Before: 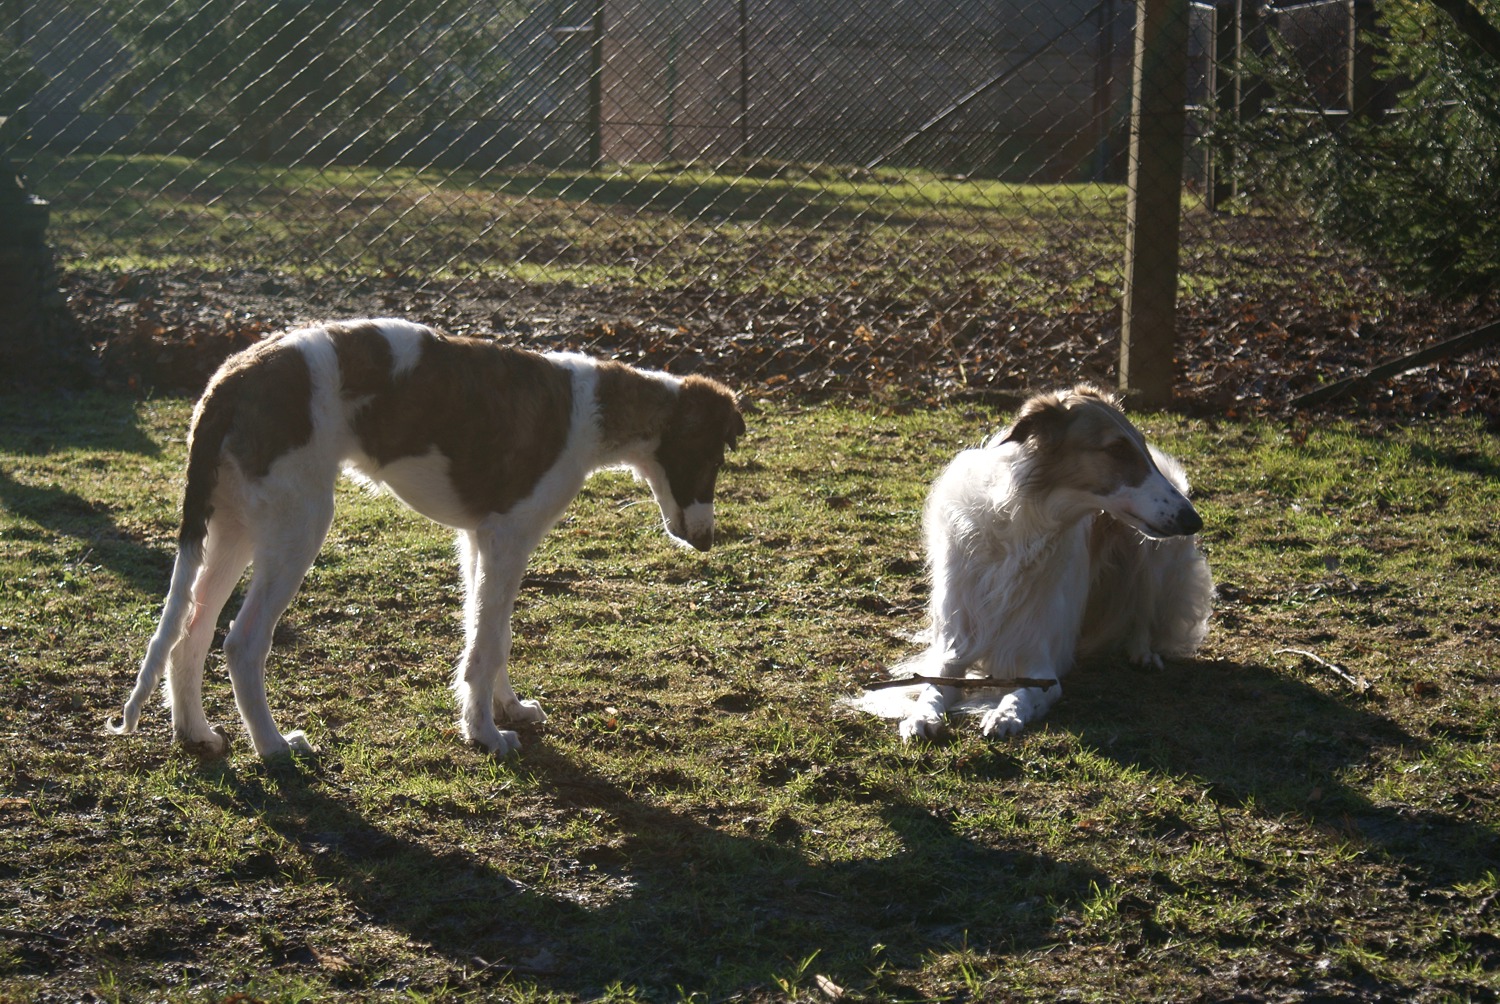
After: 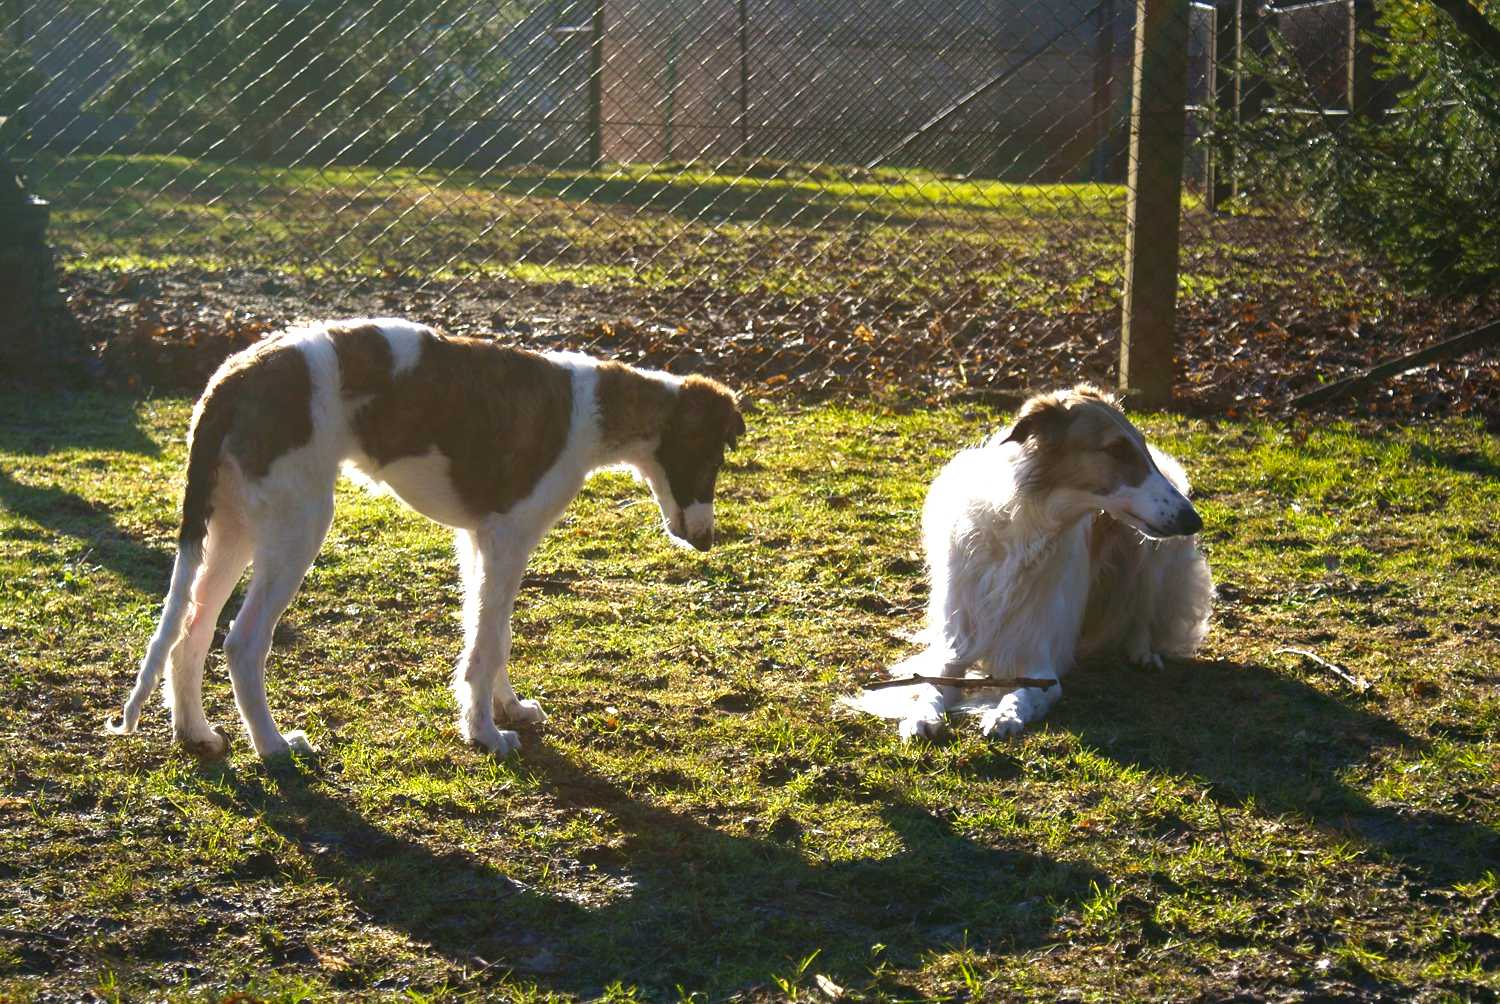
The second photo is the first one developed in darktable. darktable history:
color balance rgb: linear chroma grading › global chroma 14.782%, perceptual saturation grading › global saturation 9.551%, perceptual brilliance grading › global brilliance 24.539%, global vibrance 20%
